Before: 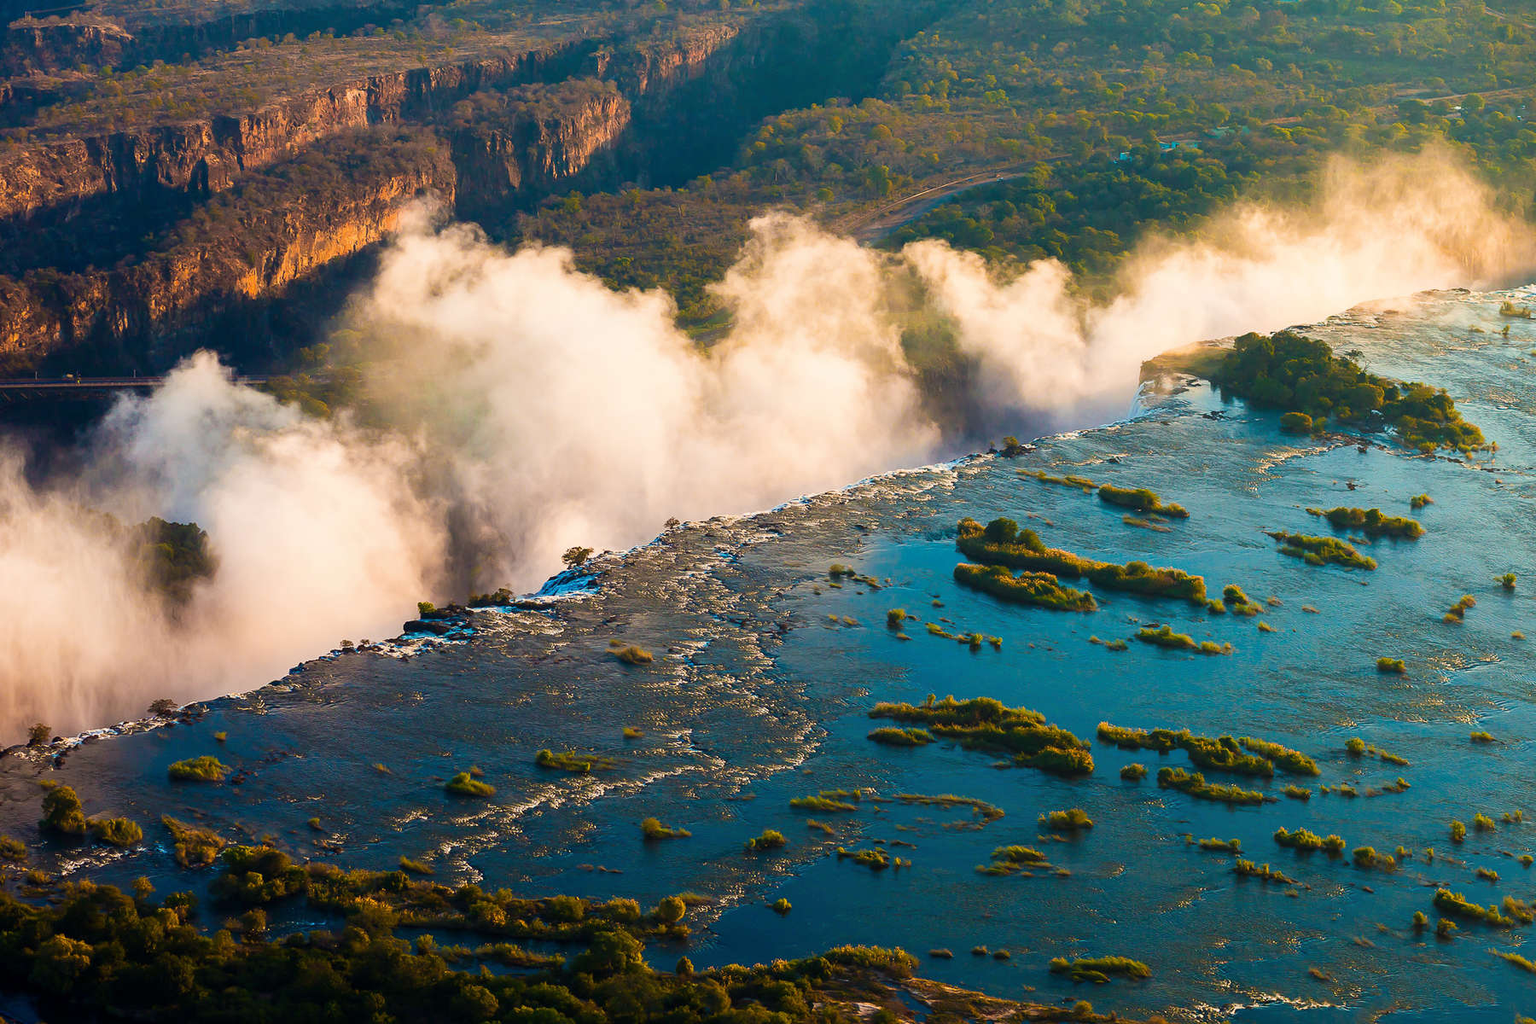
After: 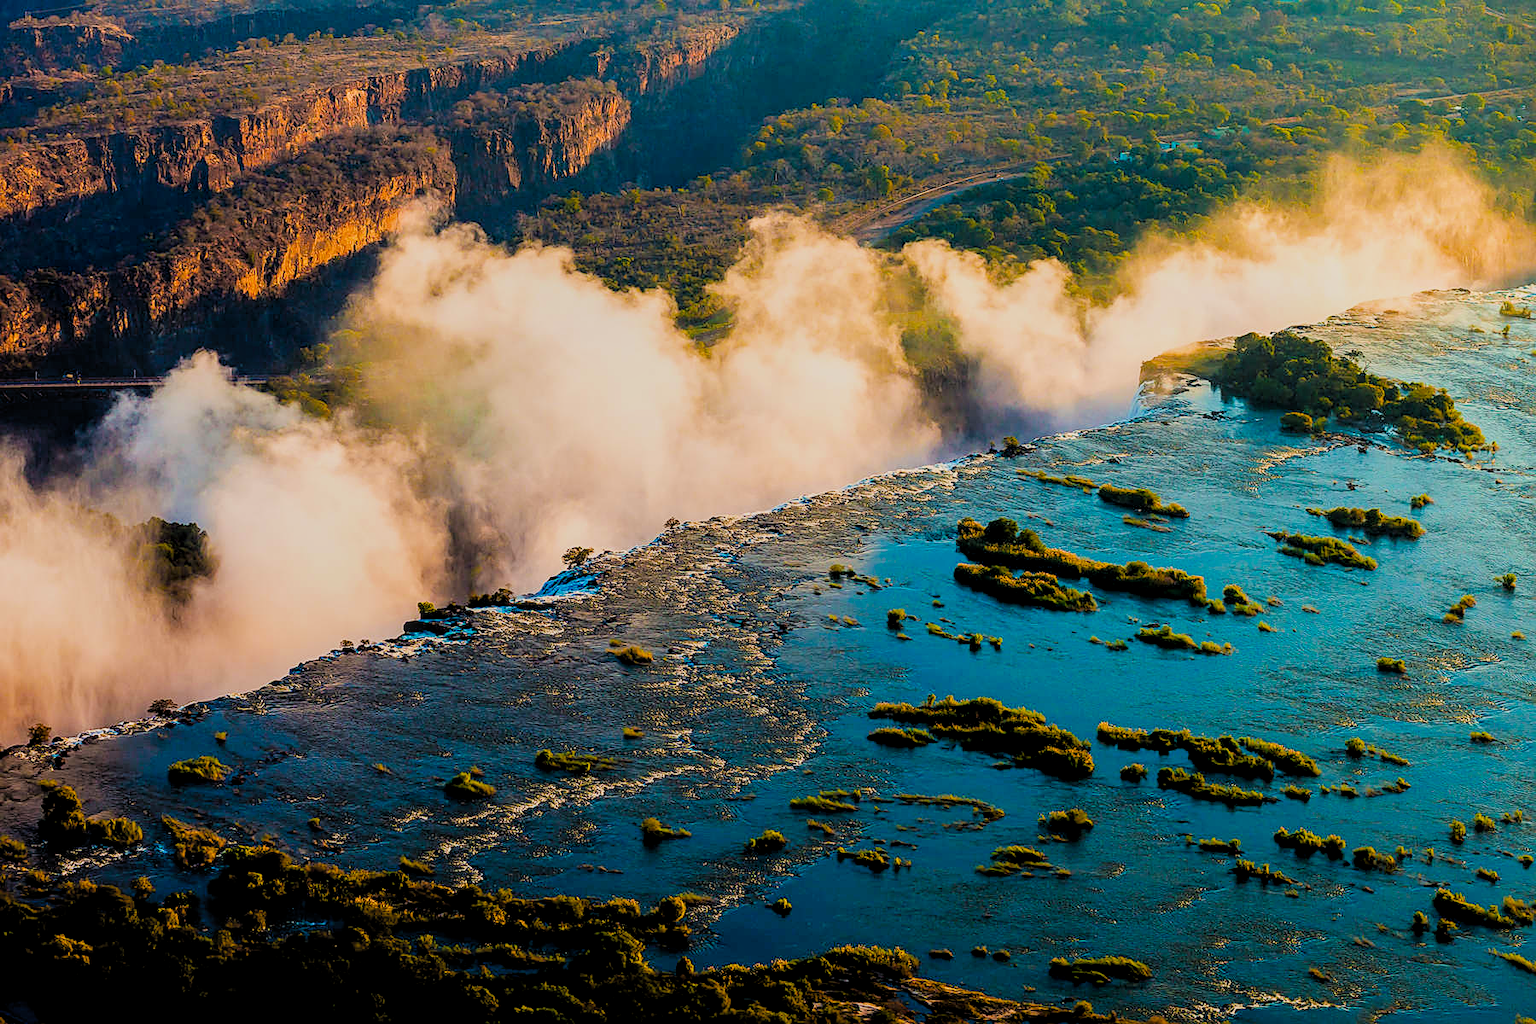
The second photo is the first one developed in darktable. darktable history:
color balance rgb: perceptual saturation grading › global saturation 25%, global vibrance 20%
filmic rgb: black relative exposure -4.58 EV, white relative exposure 4.8 EV, threshold 3 EV, hardness 2.36, latitude 36.07%, contrast 1.048, highlights saturation mix 1.32%, shadows ↔ highlights balance 1.25%, color science v4 (2020), enable highlight reconstruction true
local contrast: highlights 55%, shadows 52%, detail 130%, midtone range 0.452
sharpen: on, module defaults
